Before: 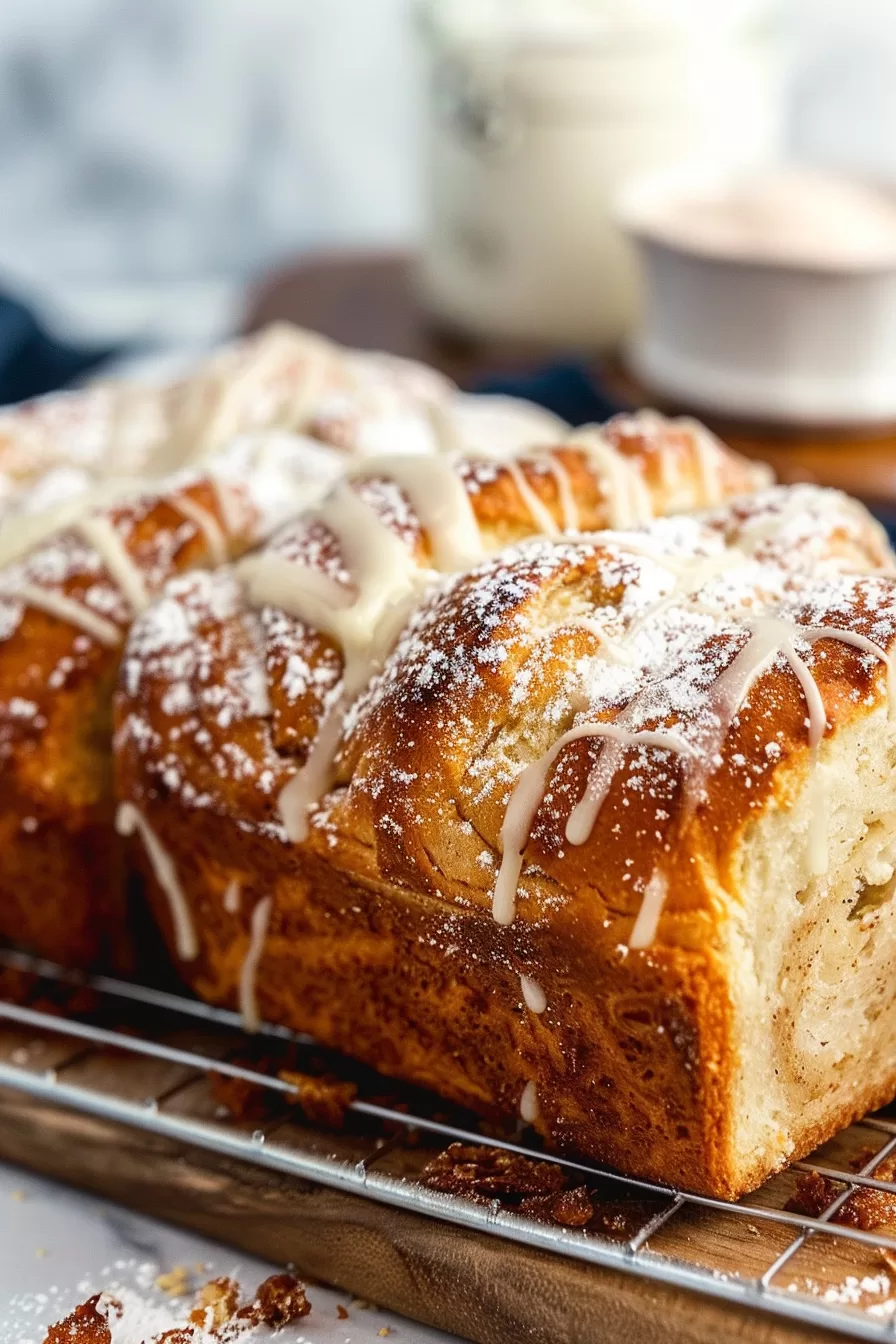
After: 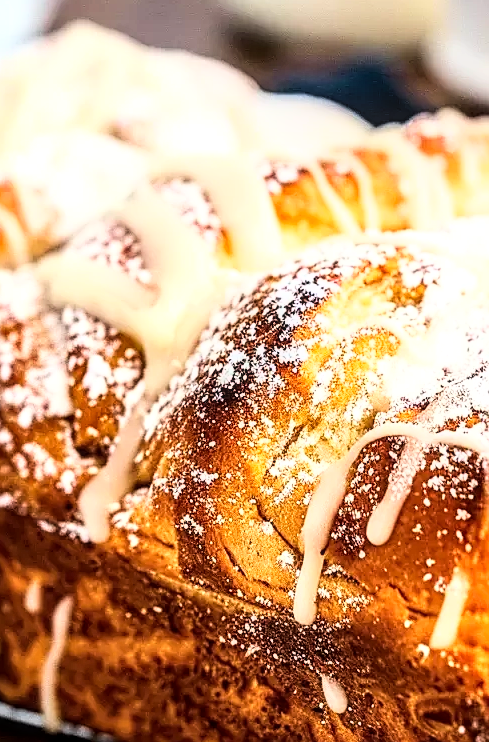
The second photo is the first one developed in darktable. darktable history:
local contrast: detail 130%
crop and rotate: left 22.25%, top 22.35%, right 23.166%, bottom 22.409%
sharpen: on, module defaults
base curve: curves: ch0 [(0, 0) (0.007, 0.004) (0.027, 0.03) (0.046, 0.07) (0.207, 0.54) (0.442, 0.872) (0.673, 0.972) (1, 1)]
